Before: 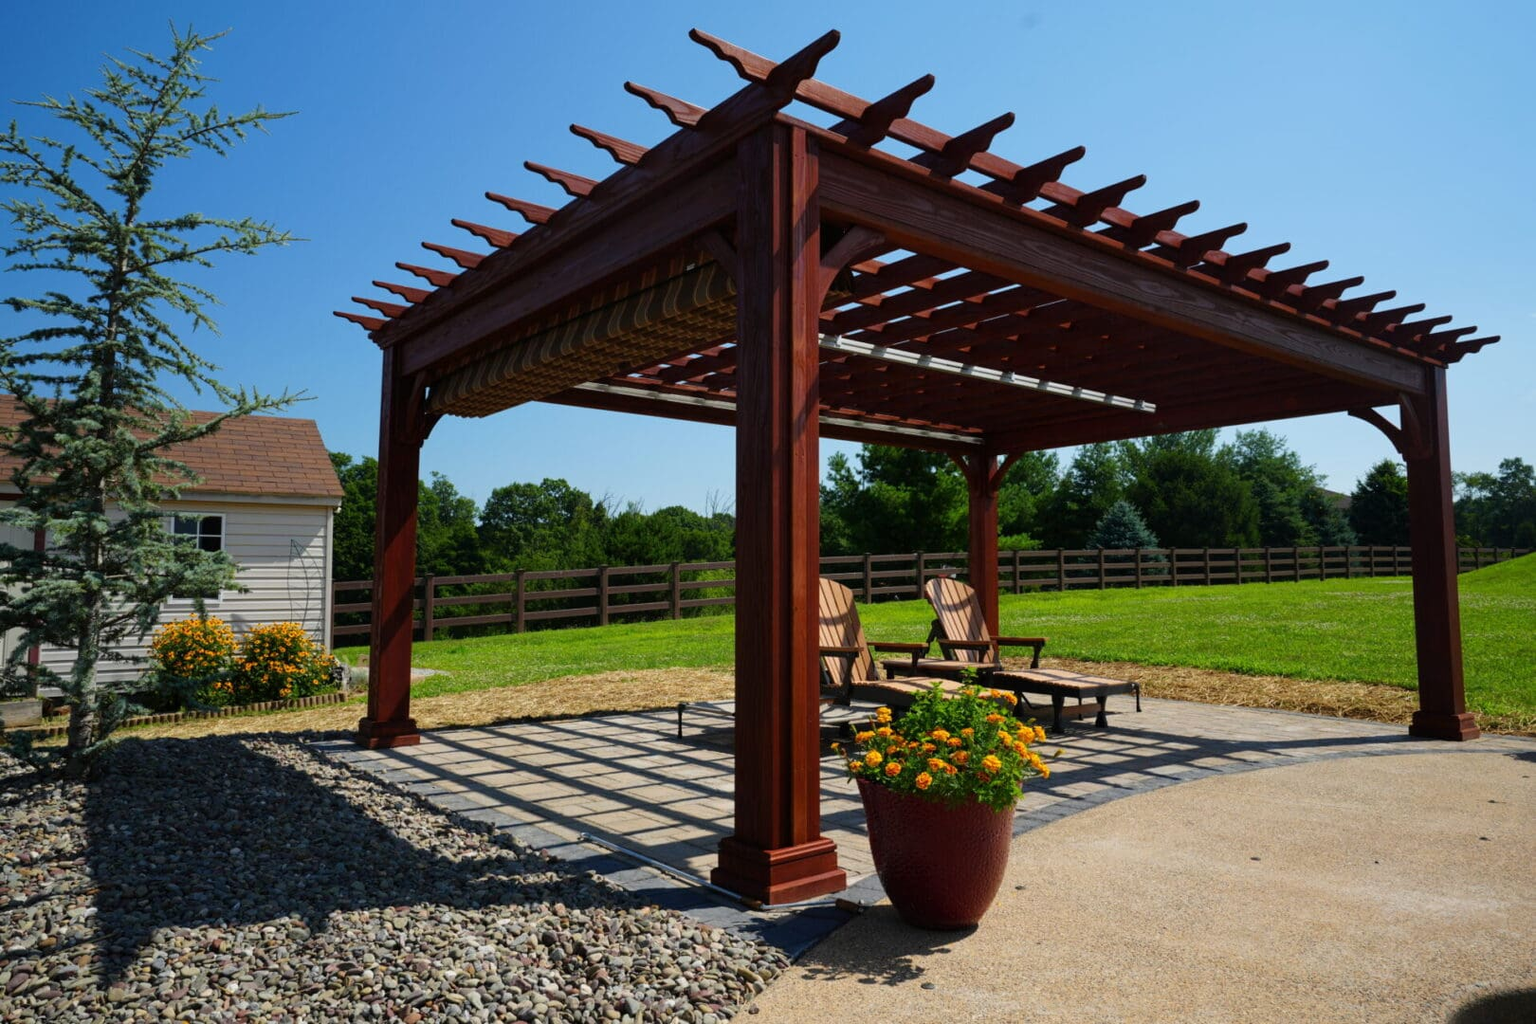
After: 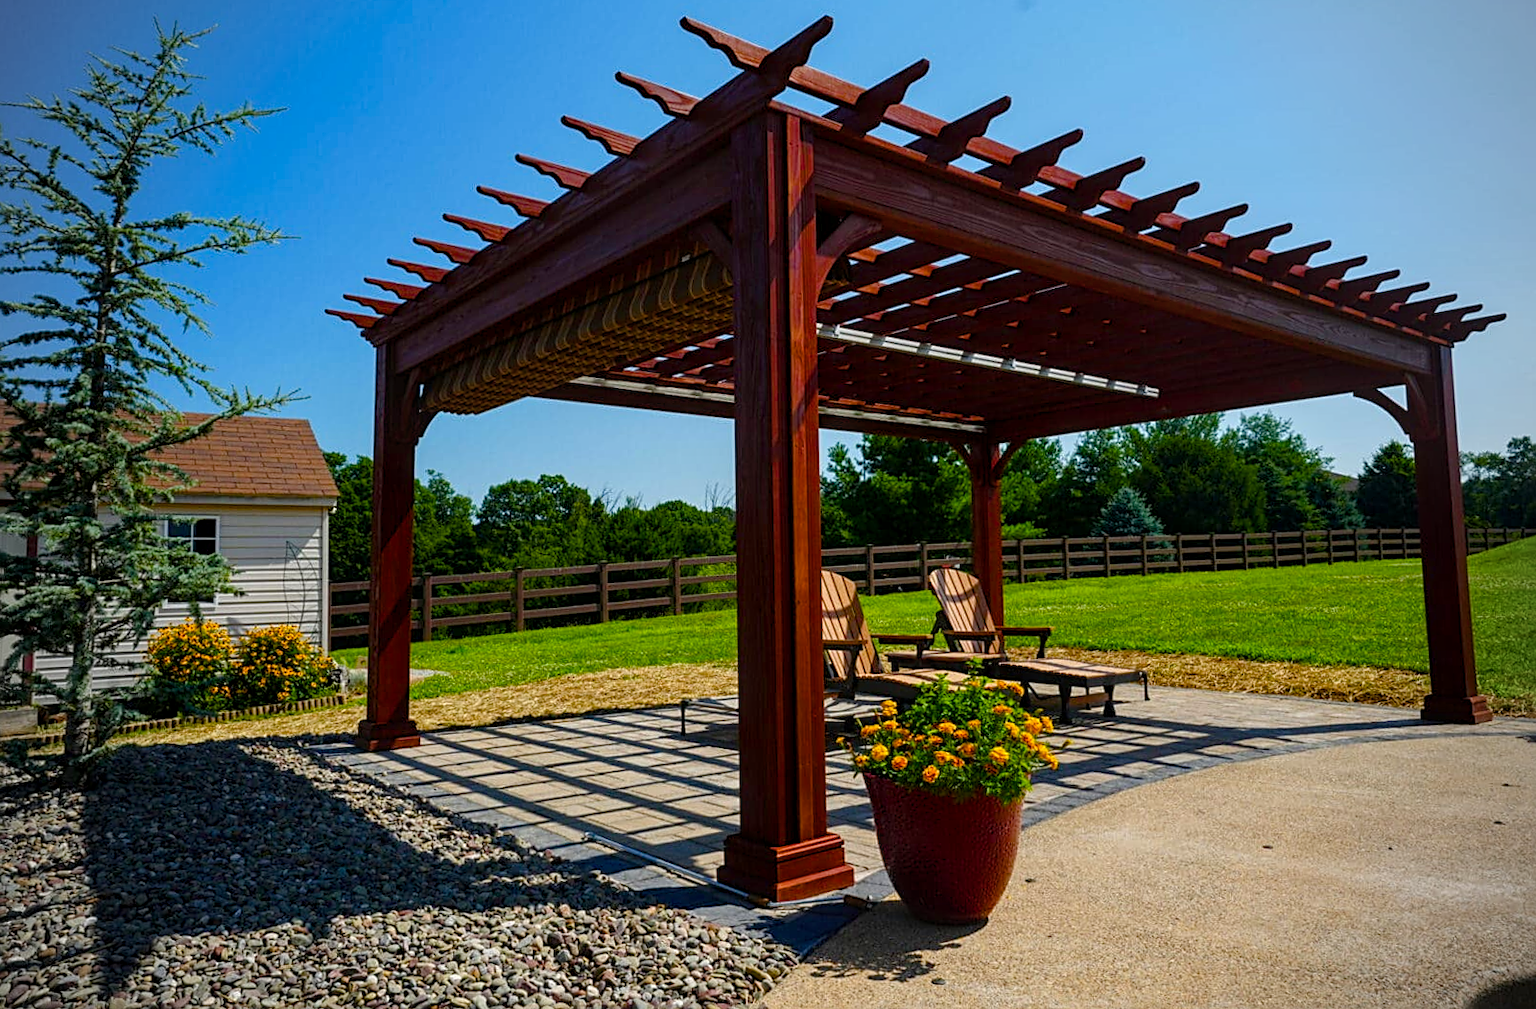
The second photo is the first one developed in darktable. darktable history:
local contrast: on, module defaults
vignetting: fall-off radius 45%, brightness -0.33
sharpen: on, module defaults
rotate and perspective: rotation -1°, crop left 0.011, crop right 0.989, crop top 0.025, crop bottom 0.975
color balance rgb: perceptual saturation grading › global saturation 35%, perceptual saturation grading › highlights -25%, perceptual saturation grading › shadows 50%
